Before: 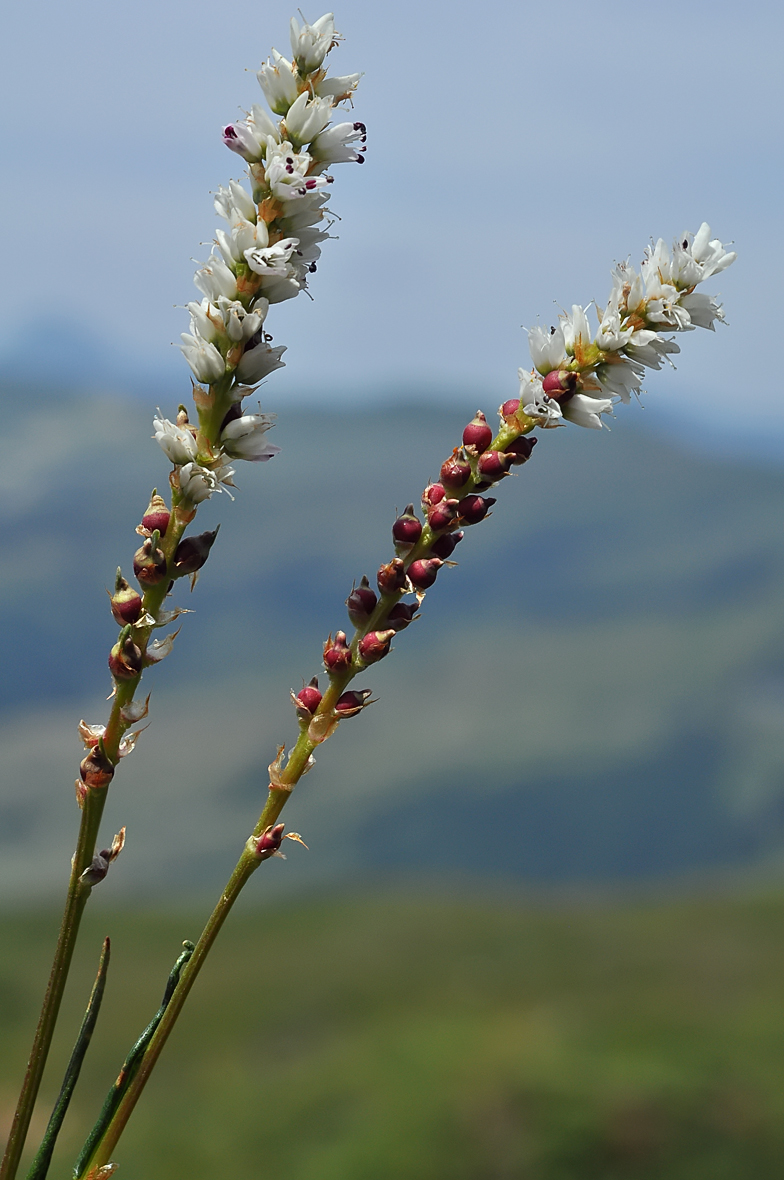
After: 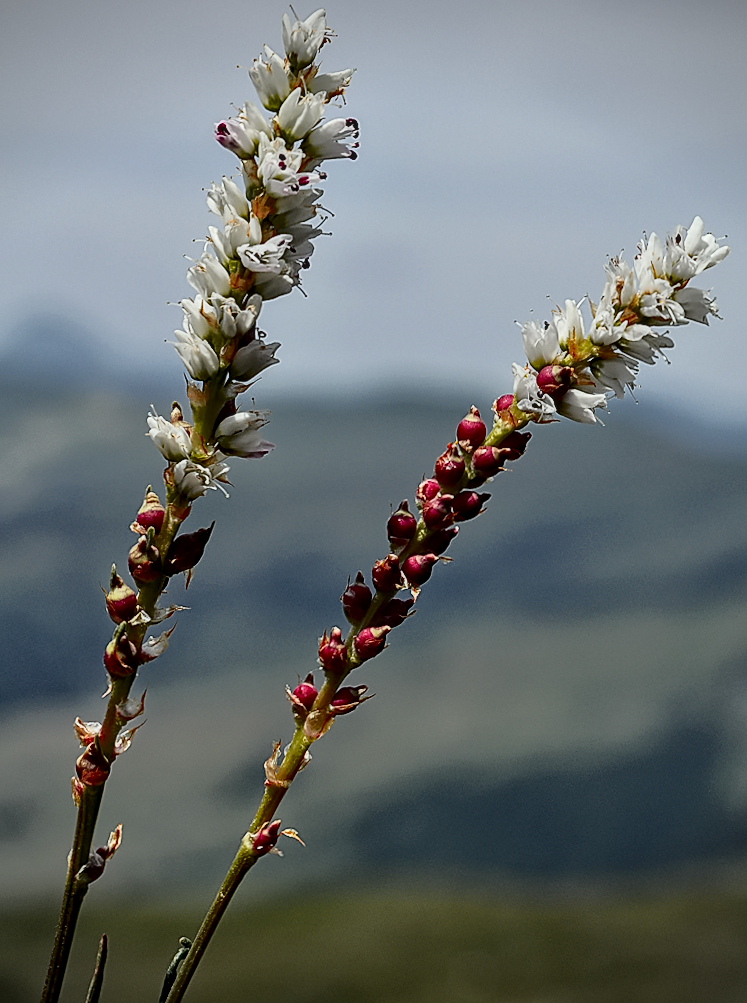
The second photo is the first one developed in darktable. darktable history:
crop and rotate: angle 0.313°, left 0.342%, right 3.48%, bottom 14.258%
exposure: black level correction 0.009, exposure -0.164 EV, compensate highlight preservation false
sharpen: on, module defaults
local contrast: detail 130%
vignetting: fall-off start 97.14%, width/height ratio 1.182
haze removal: strength 0.297, distance 0.244, compatibility mode true, adaptive false
tone curve: curves: ch0 [(0, 0.032) (0.094, 0.08) (0.265, 0.208) (0.41, 0.417) (0.498, 0.496) (0.638, 0.673) (0.819, 0.841) (0.96, 0.899)]; ch1 [(0, 0) (0.161, 0.092) (0.37, 0.302) (0.417, 0.434) (0.495, 0.498) (0.576, 0.589) (0.725, 0.765) (1, 1)]; ch2 [(0, 0) (0.352, 0.403) (0.45, 0.469) (0.521, 0.515) (0.59, 0.579) (1, 1)], color space Lab, independent channels, preserve colors none
